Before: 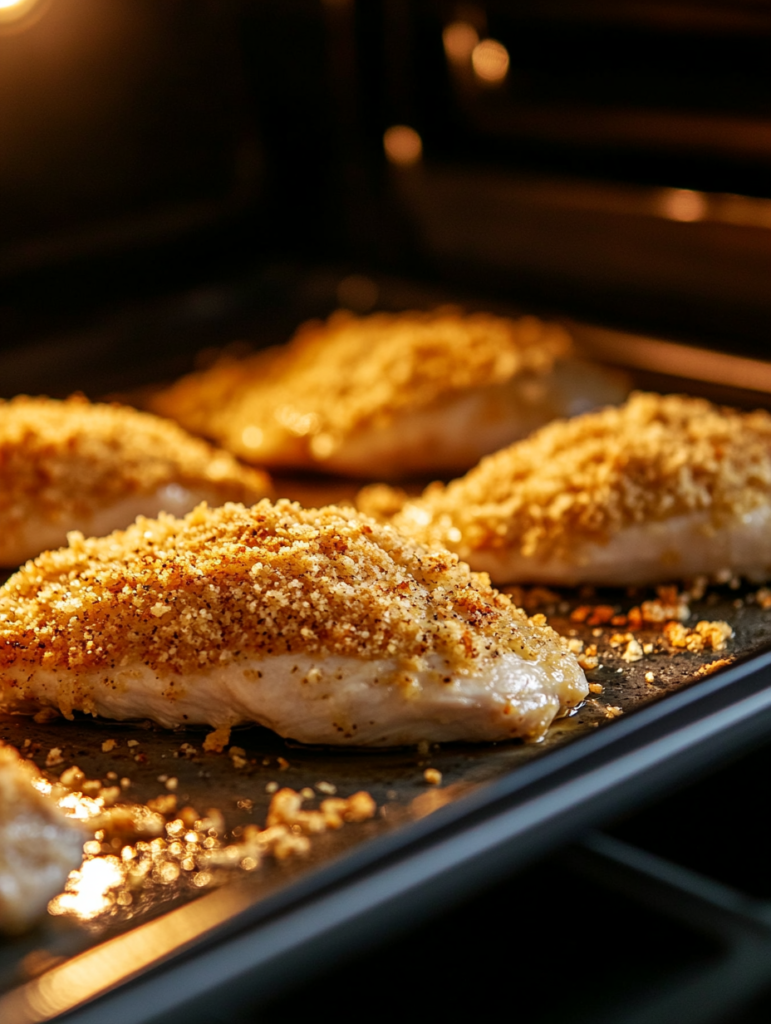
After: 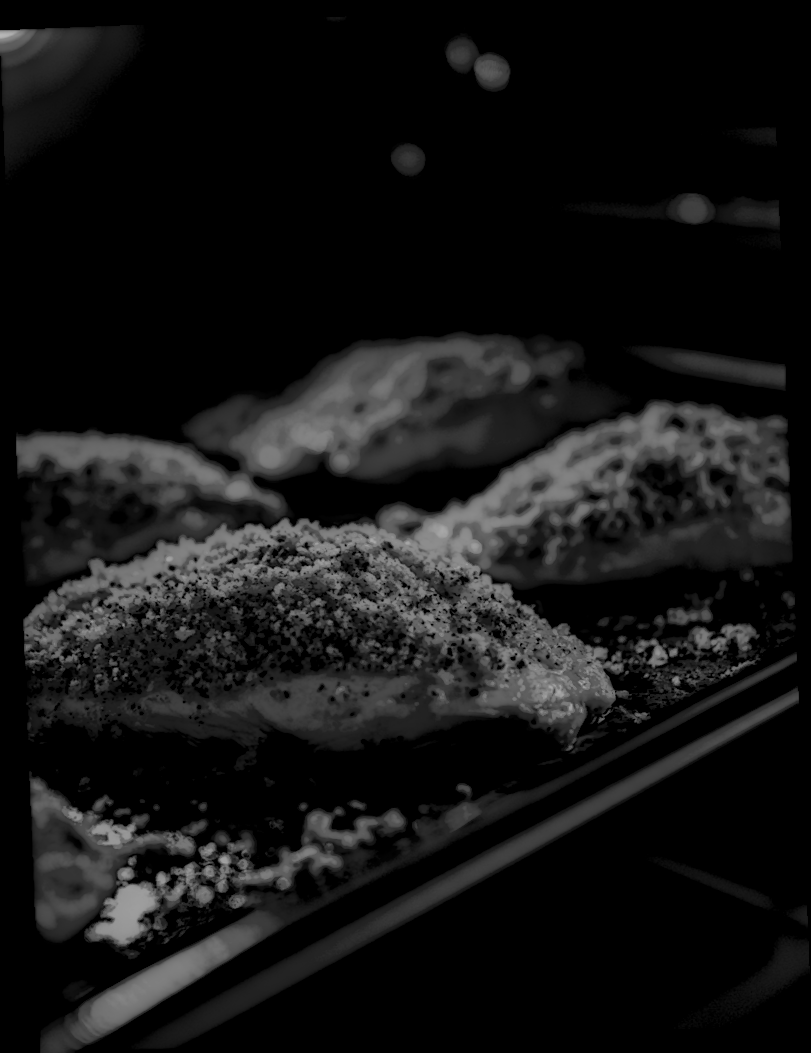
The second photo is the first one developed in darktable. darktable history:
local contrast: highlights 0%, shadows 198%, detail 164%, midtone range 0.001
rotate and perspective: rotation -2.29°, automatic cropping off
monochrome: on, module defaults
